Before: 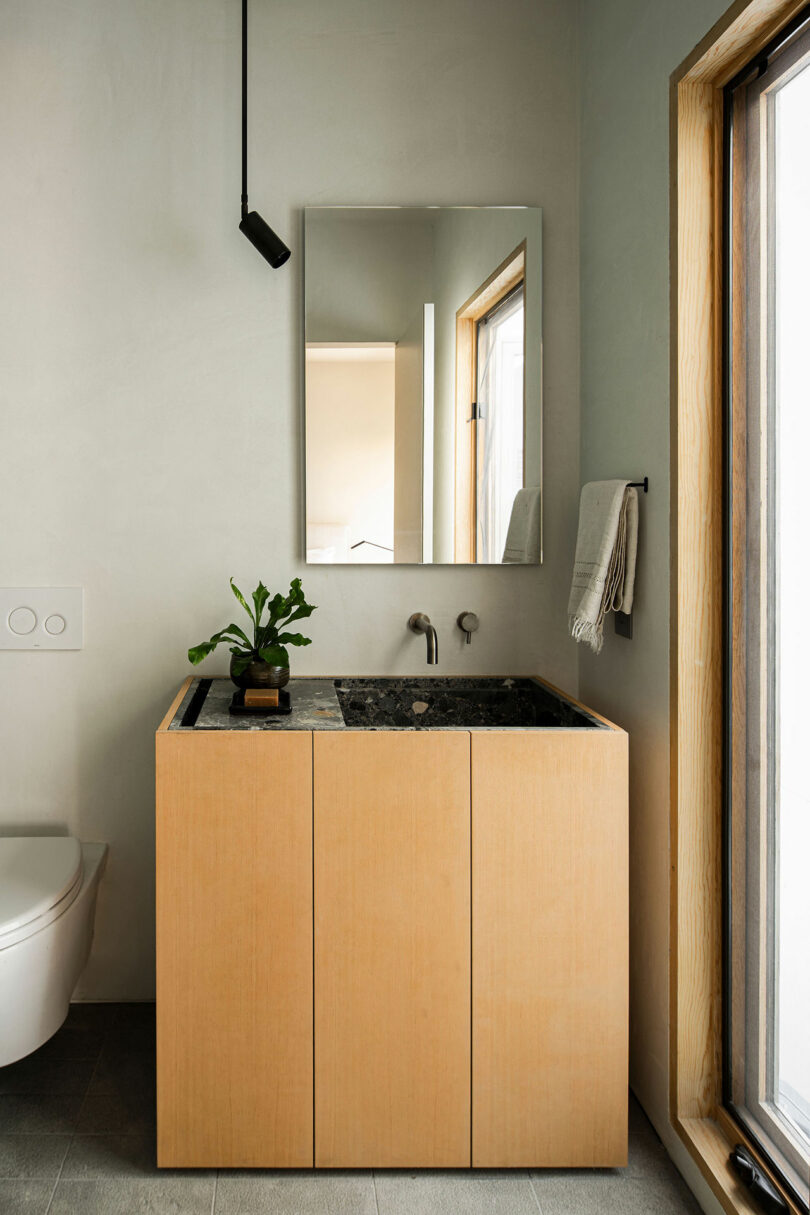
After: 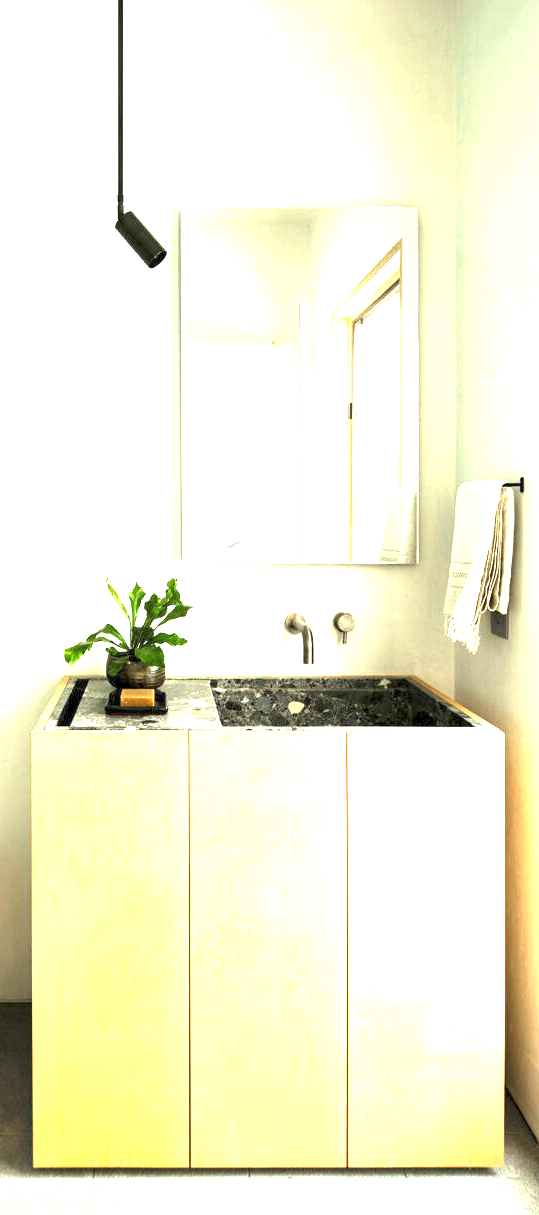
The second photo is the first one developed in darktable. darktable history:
color zones: curves: ch0 [(0, 0.5) (0.143, 0.5) (0.286, 0.456) (0.429, 0.5) (0.571, 0.5) (0.714, 0.5) (0.857, 0.5) (1, 0.5)]; ch1 [(0, 0.5) (0.143, 0.5) (0.286, 0.422) (0.429, 0.5) (0.571, 0.5) (0.714, 0.5) (0.857, 0.5) (1, 0.5)]
color correction: highlights a* -4.33, highlights b* 6.98
crop and rotate: left 15.314%, right 18.051%
exposure: exposure 3.07 EV, compensate highlight preservation false
